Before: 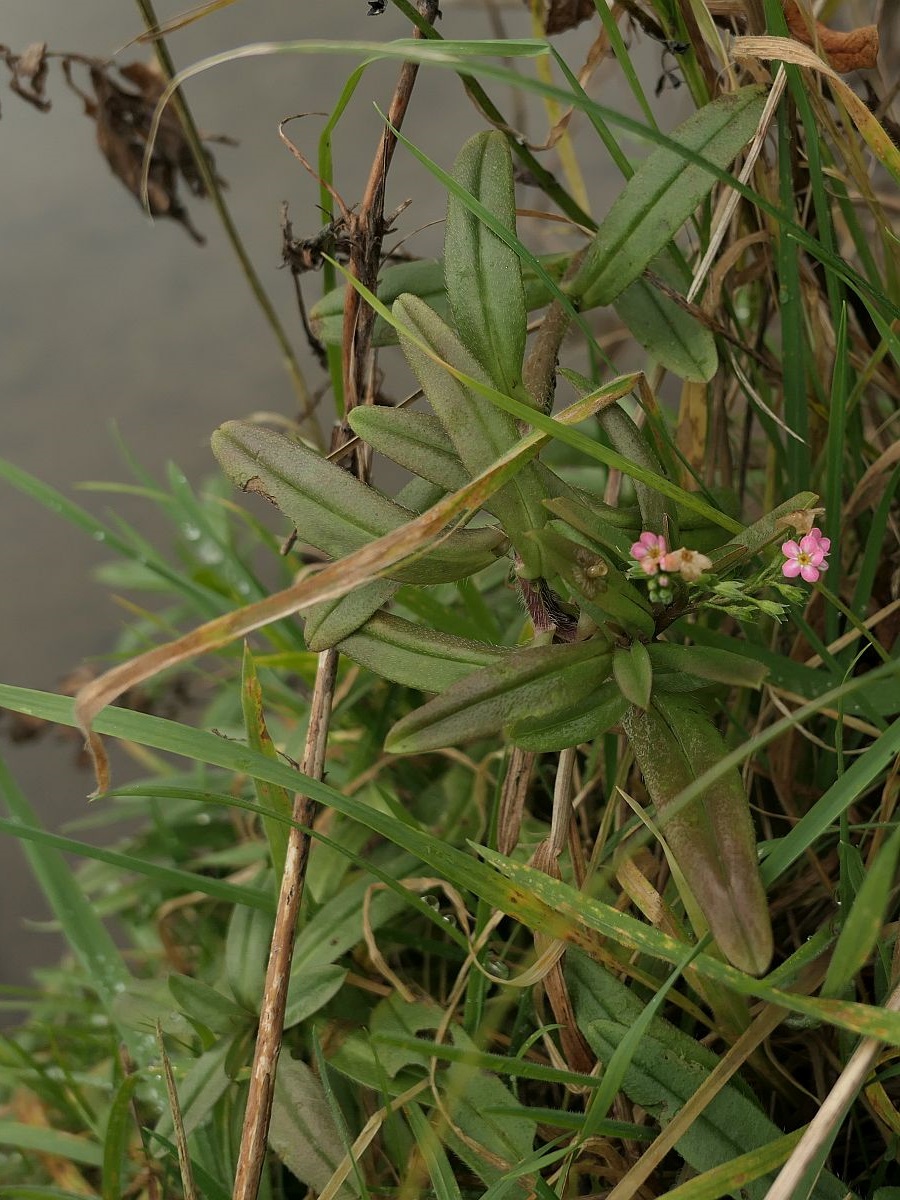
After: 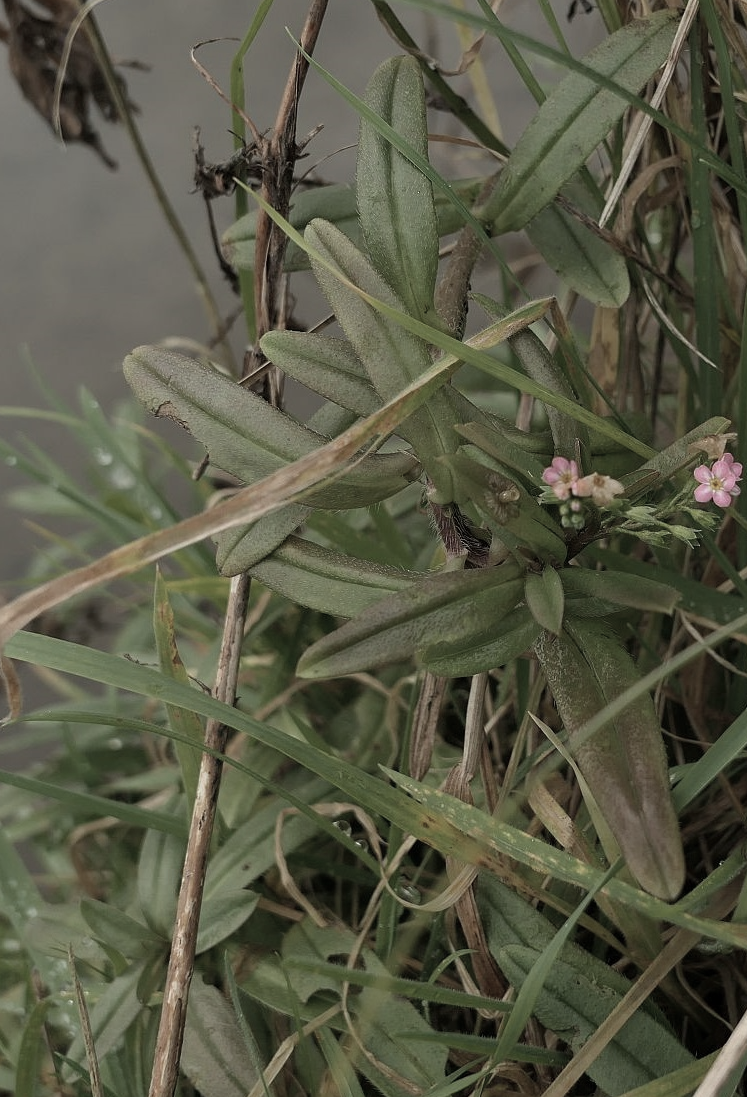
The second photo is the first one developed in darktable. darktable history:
color correction: highlights b* -0.026, saturation 0.515
crop: left 9.799%, top 6.304%, right 7.098%, bottom 2.252%
